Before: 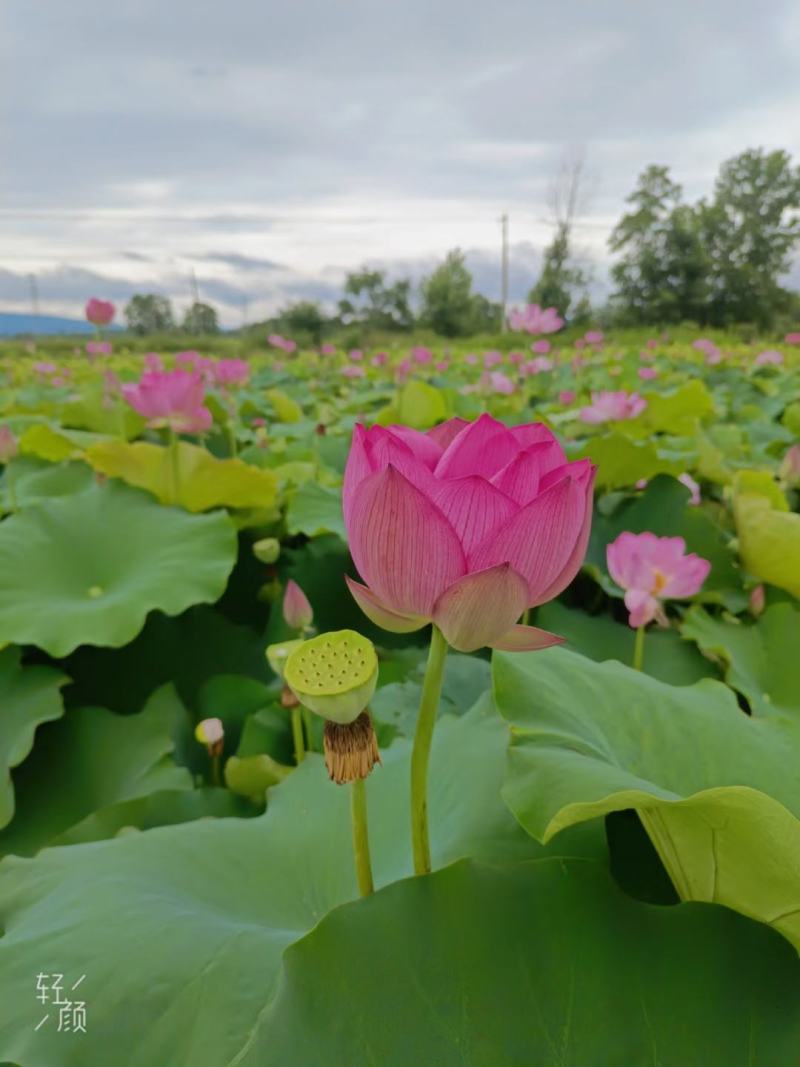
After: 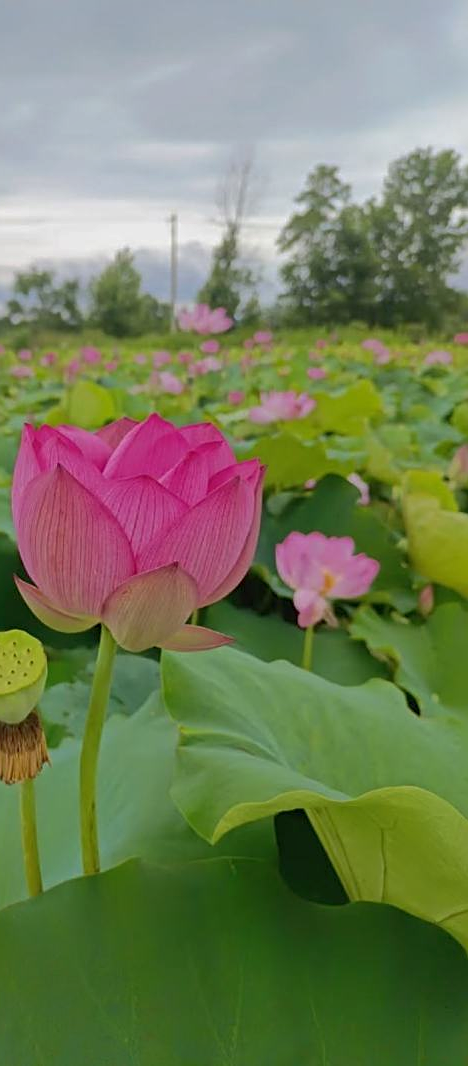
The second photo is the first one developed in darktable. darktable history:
sharpen: on, module defaults
crop: left 41.413%
shadows and highlights: on, module defaults
